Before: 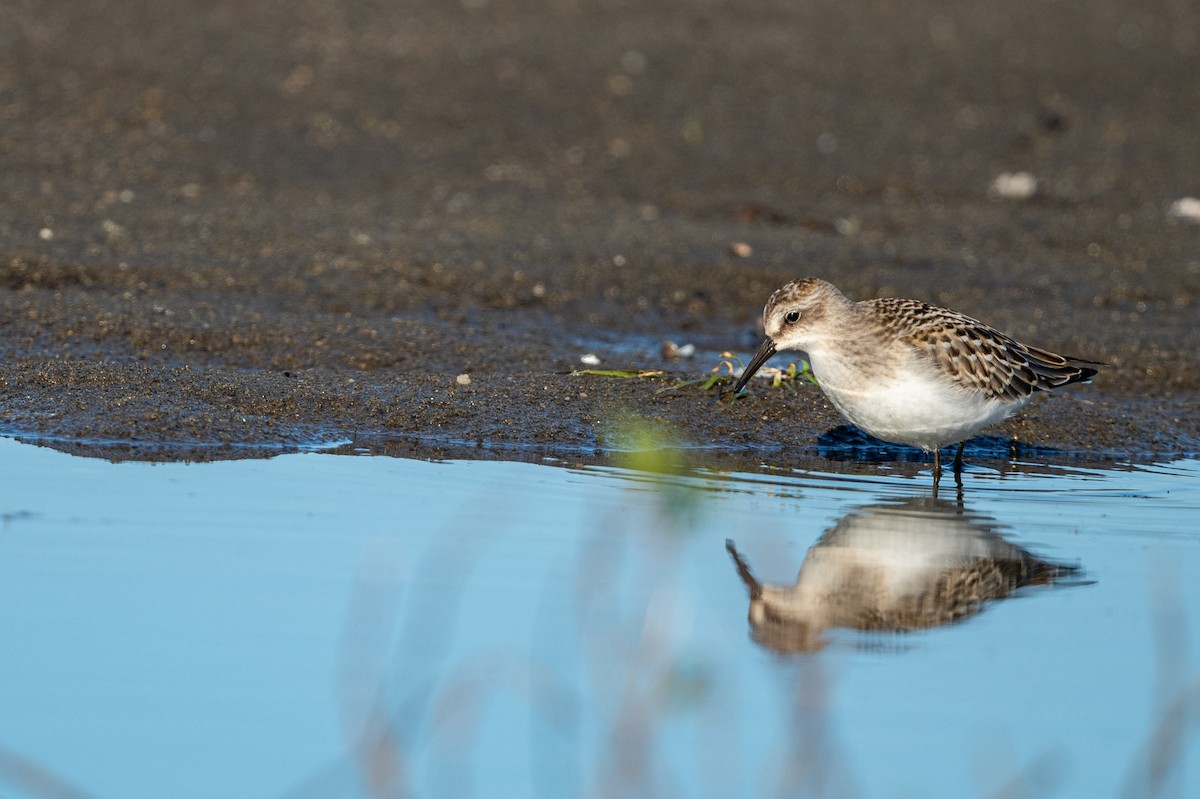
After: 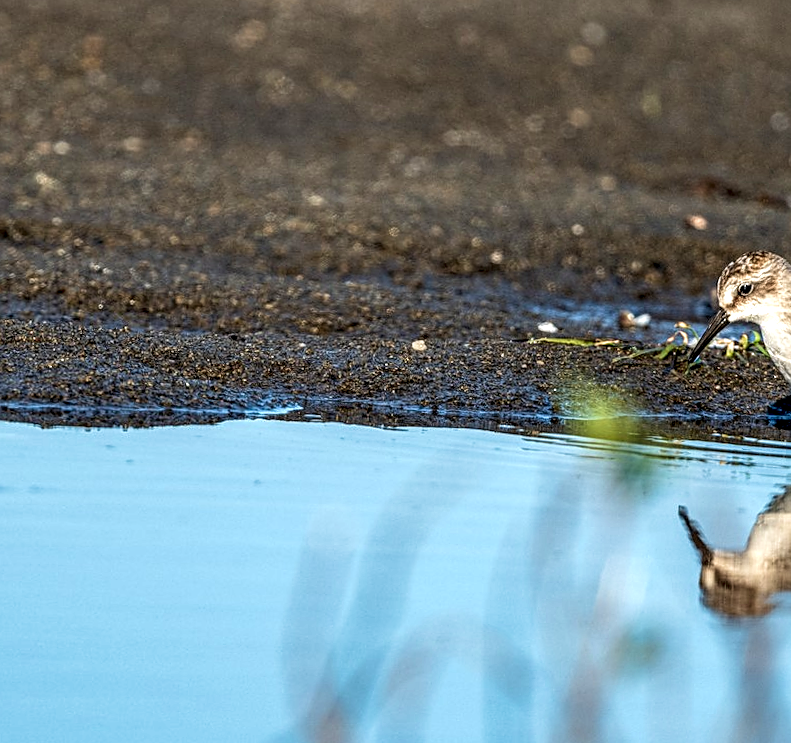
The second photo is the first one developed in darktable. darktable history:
sharpen: on, module defaults
local contrast: highlights 19%, detail 186%
exposure: black level correction 0.005, exposure 0.286 EV, compensate highlight preservation false
crop and rotate: left 6.617%, right 26.717%
rotate and perspective: rotation 0.679°, lens shift (horizontal) 0.136, crop left 0.009, crop right 0.991, crop top 0.078, crop bottom 0.95
velvia: on, module defaults
